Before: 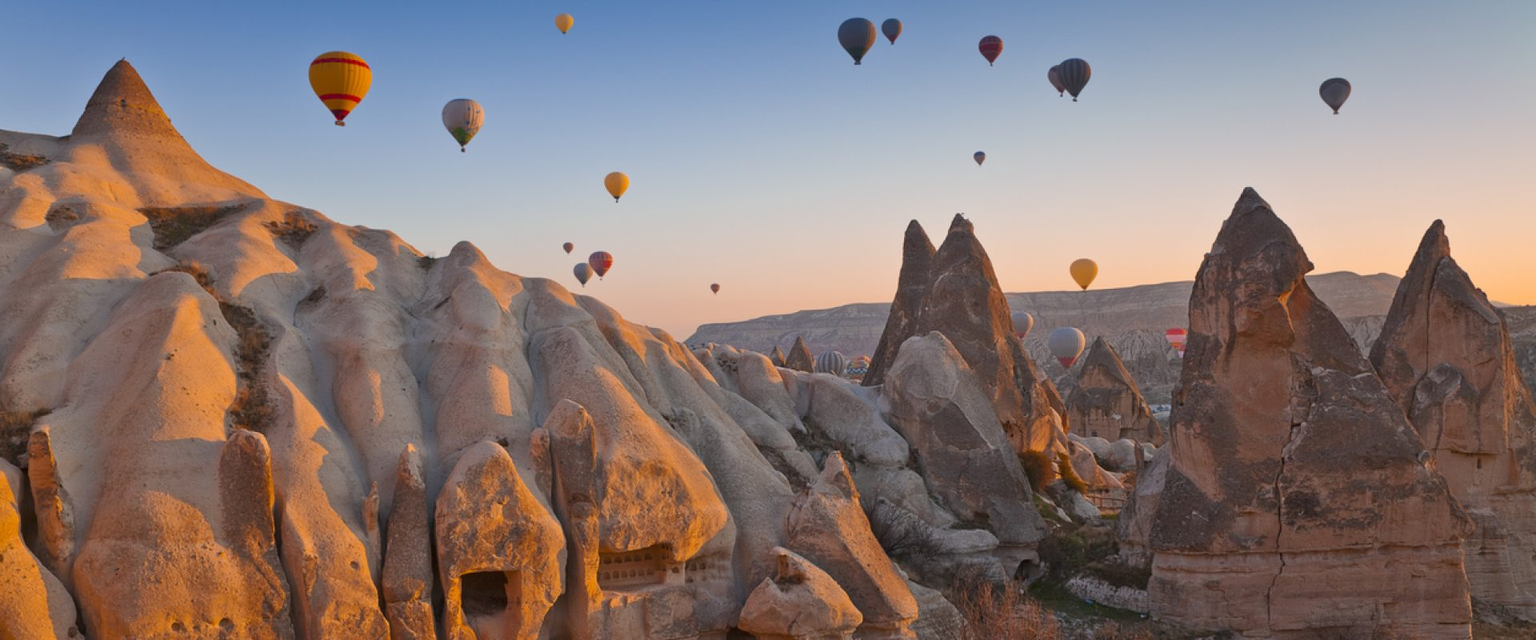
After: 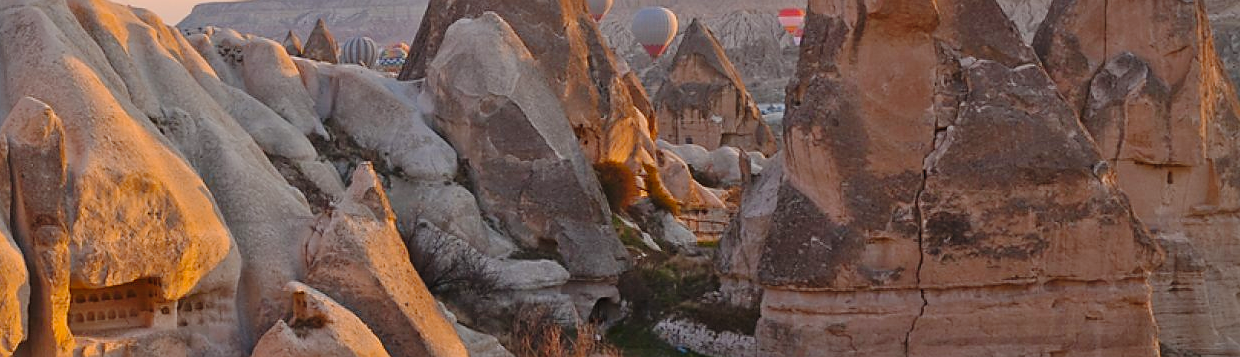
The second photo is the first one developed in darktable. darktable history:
sharpen: radius 1.827, amount 0.41, threshold 1.437
crop and rotate: left 35.376%, top 50.32%, bottom 4.966%
tone curve: curves: ch0 [(0, 0.021) (0.049, 0.044) (0.152, 0.14) (0.328, 0.377) (0.473, 0.543) (0.641, 0.705) (0.85, 0.894) (1, 0.969)]; ch1 [(0, 0) (0.302, 0.331) (0.427, 0.433) (0.472, 0.47) (0.502, 0.503) (0.527, 0.521) (0.564, 0.58) (0.614, 0.626) (0.677, 0.701) (0.859, 0.885) (1, 1)]; ch2 [(0, 0) (0.33, 0.301) (0.447, 0.44) (0.487, 0.496) (0.502, 0.516) (0.535, 0.563) (0.565, 0.593) (0.618, 0.628) (1, 1)], preserve colors none
tone equalizer: -7 EV 0.116 EV, edges refinement/feathering 500, mask exposure compensation -1.57 EV, preserve details no
